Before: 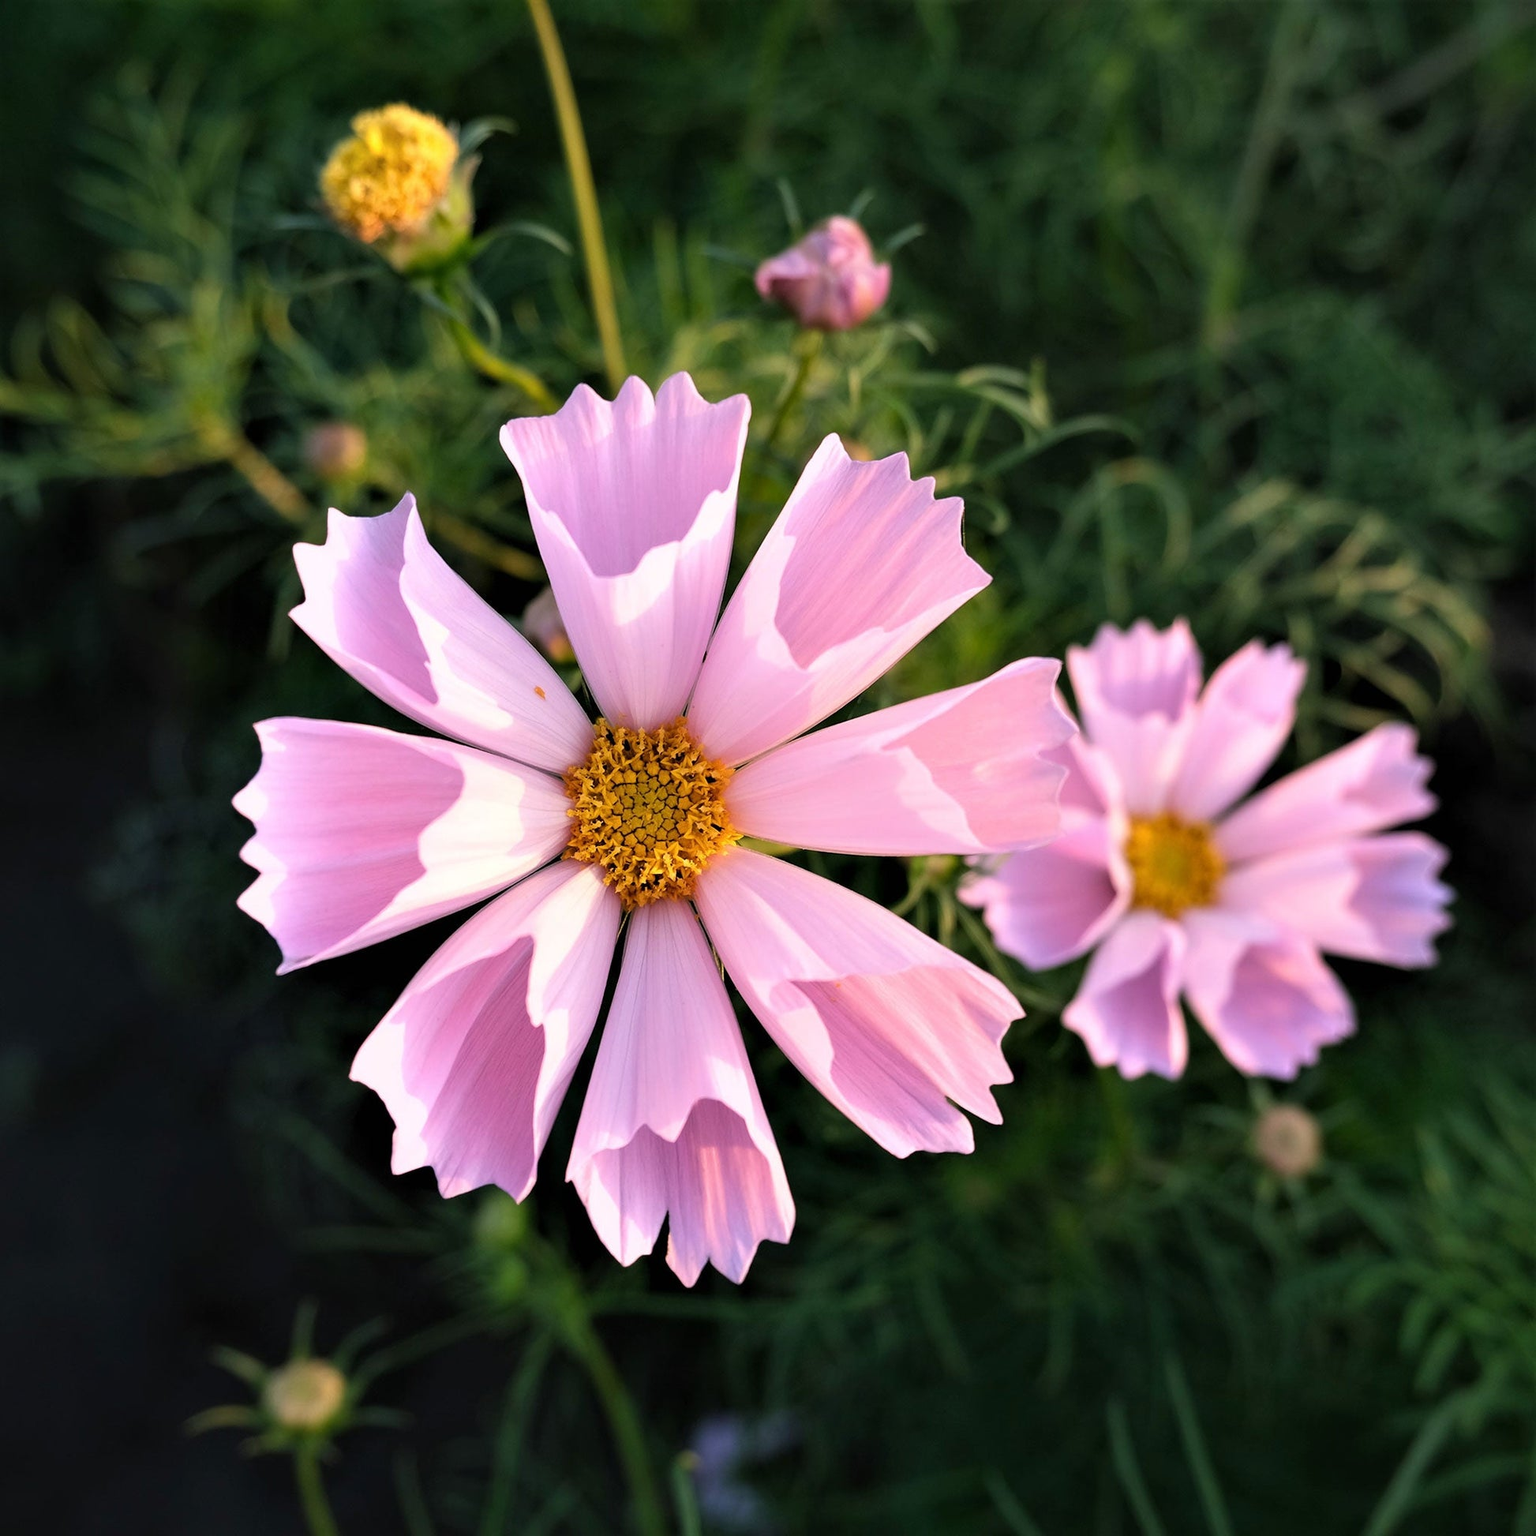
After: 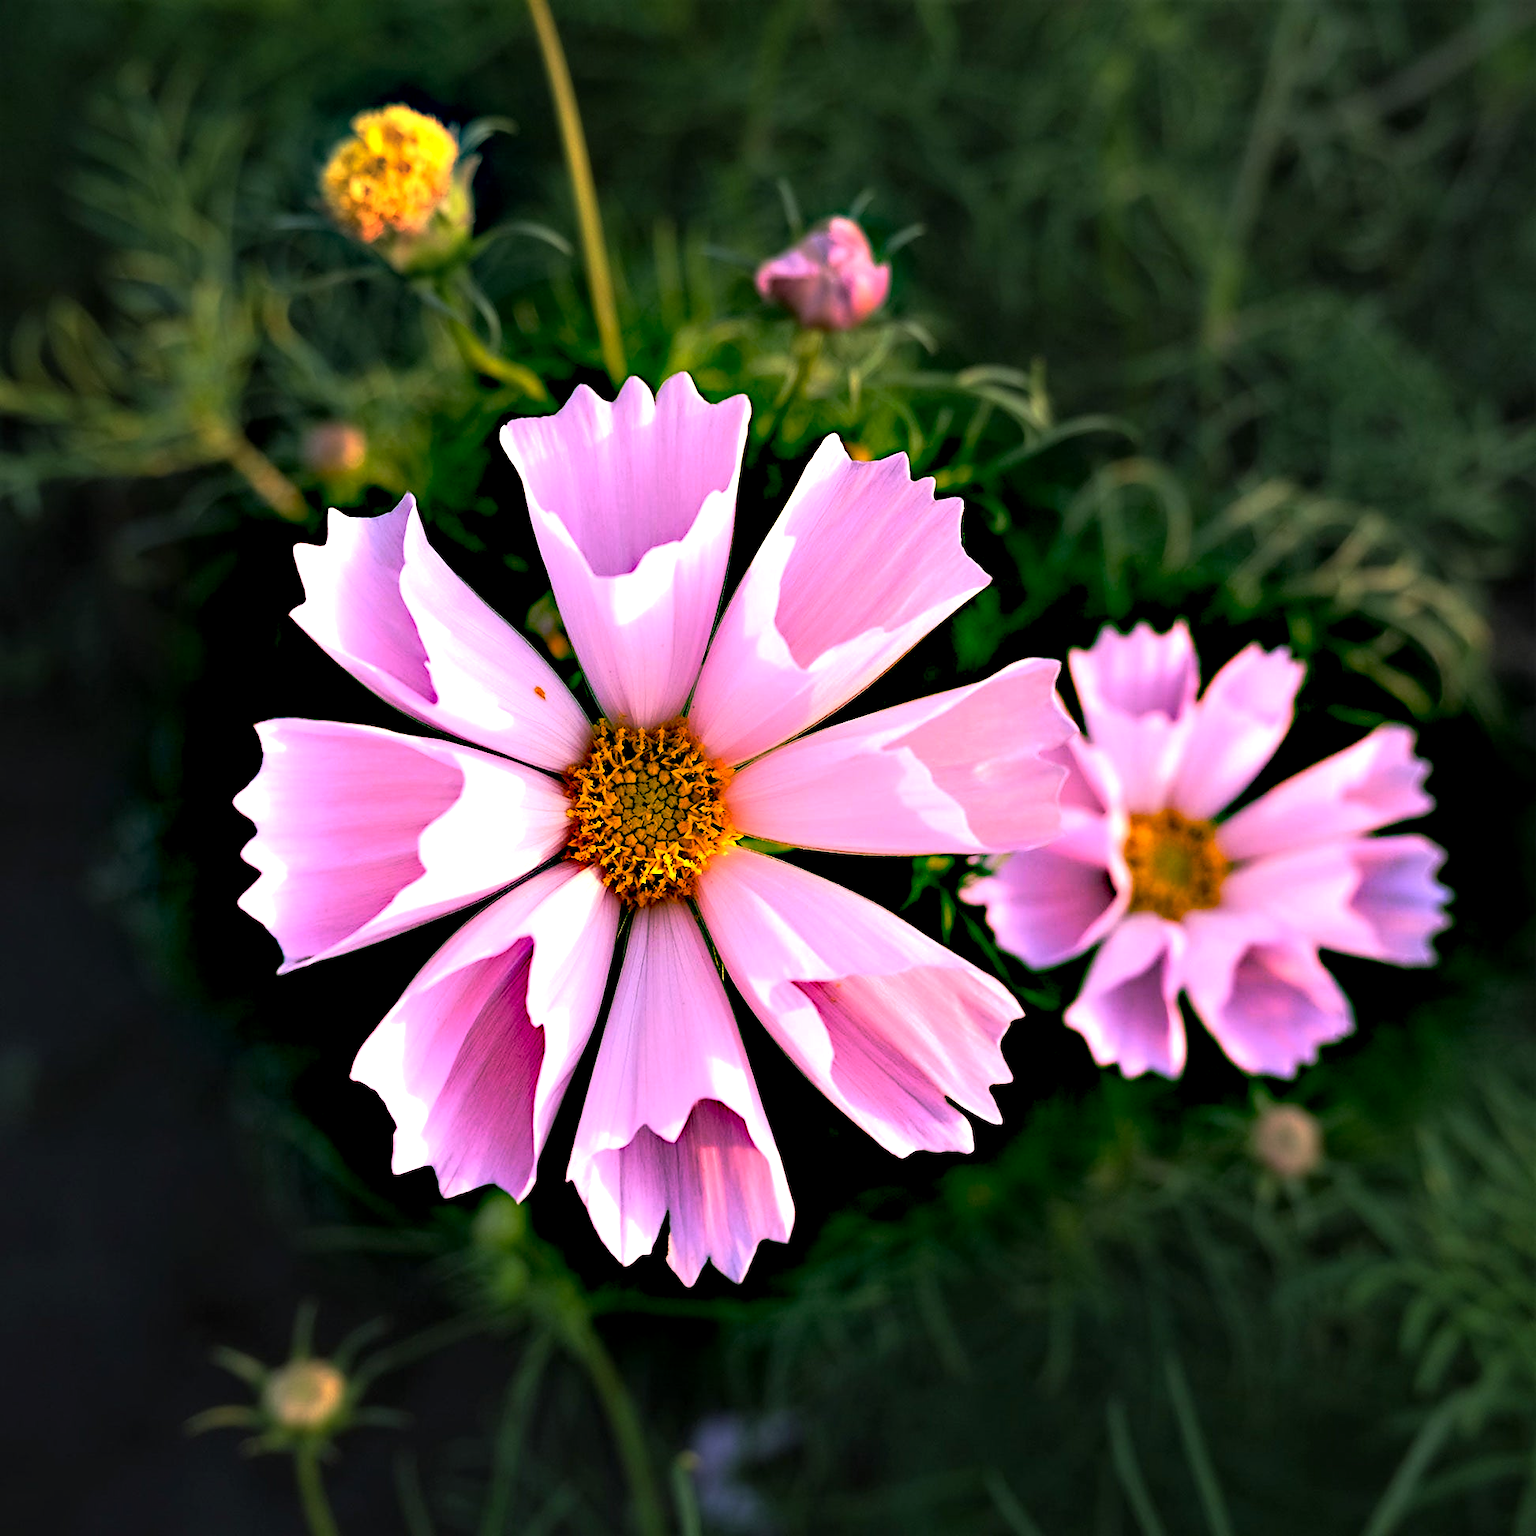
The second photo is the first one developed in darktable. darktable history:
base curve: curves: ch0 [(0, 0) (0.595, 0.418) (1, 1)], fusion 1, preserve colors none
